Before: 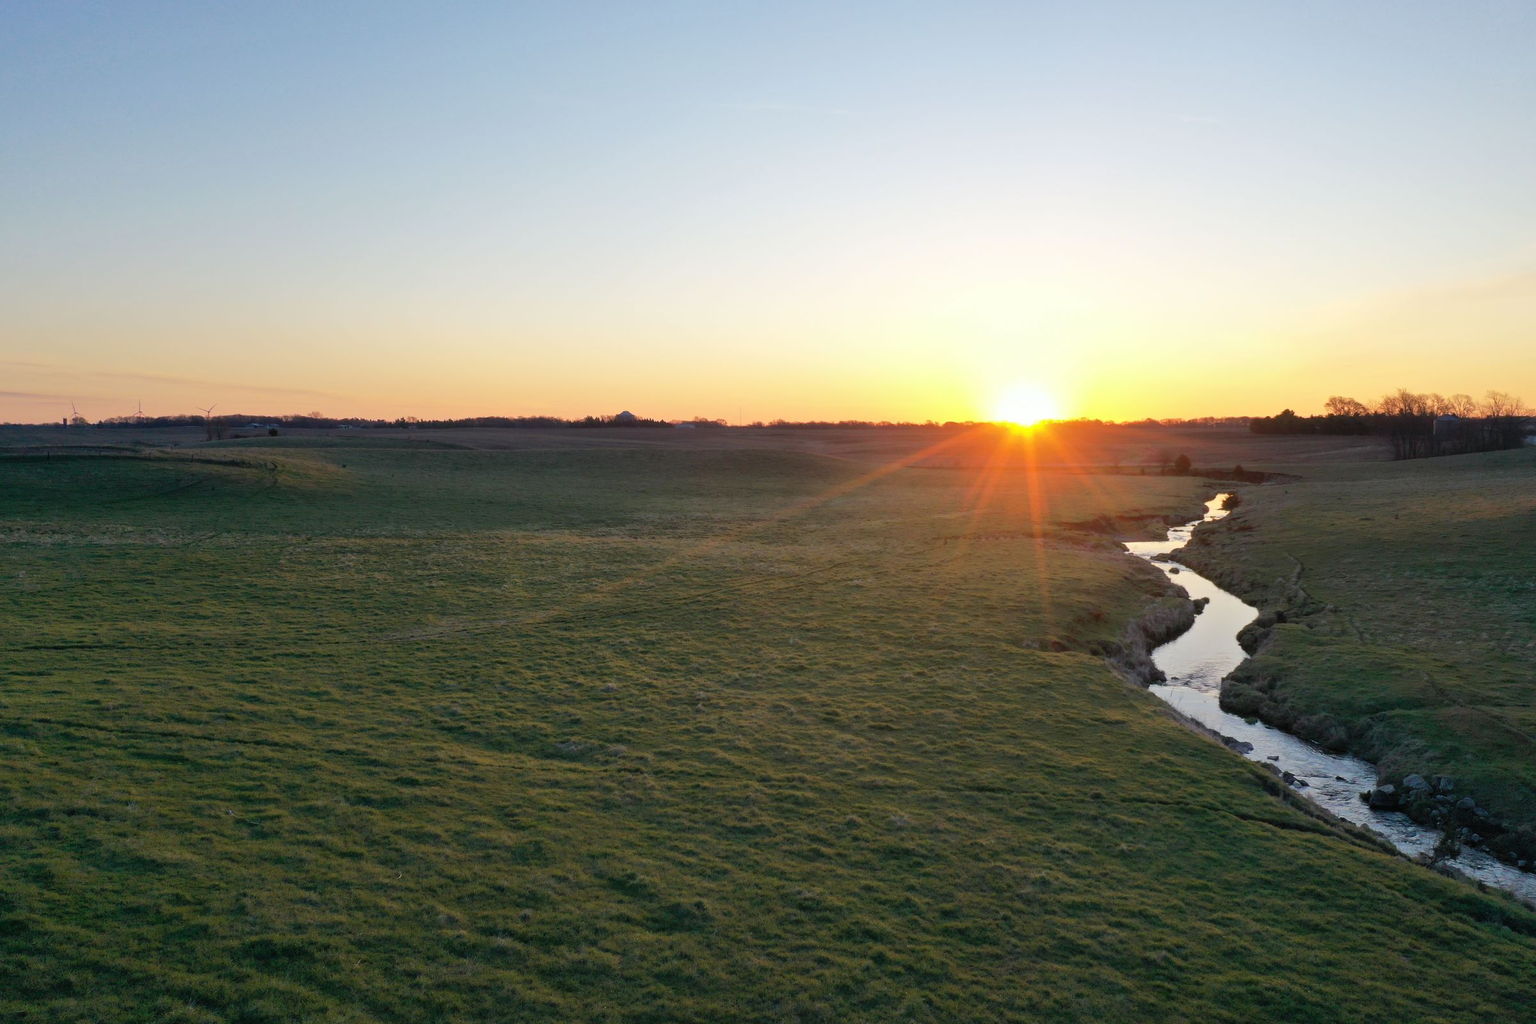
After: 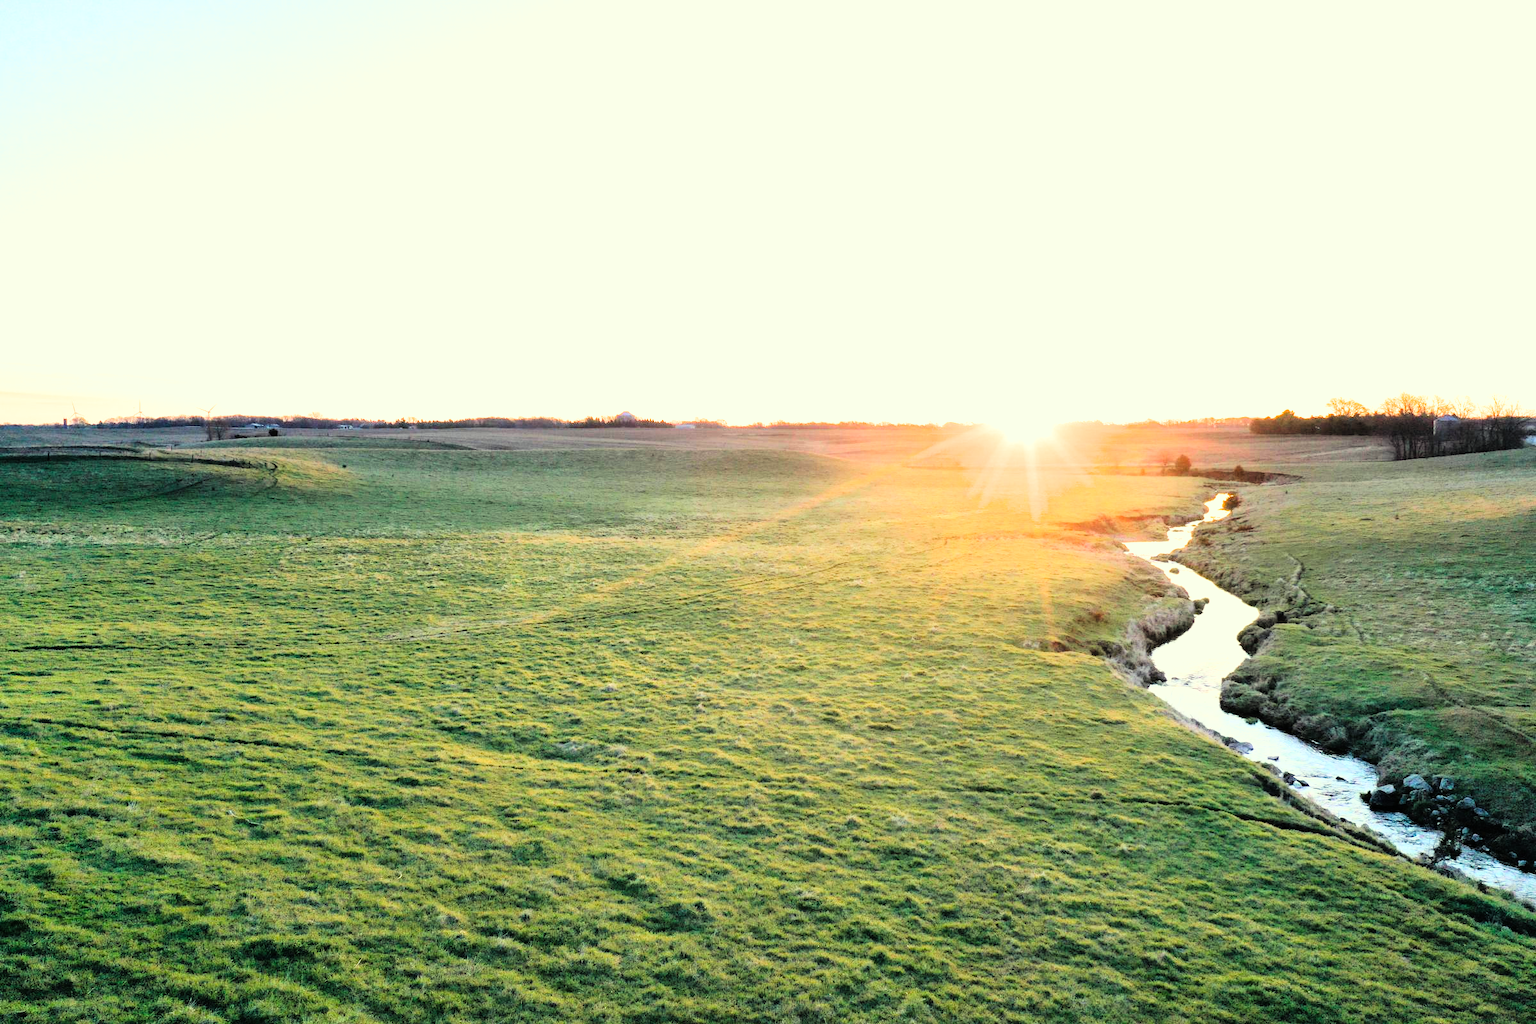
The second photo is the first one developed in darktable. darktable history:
filmic rgb: white relative exposure 2.45 EV, hardness 6.33
color correction: highlights a* -5.94, highlights b* 11.19
exposure: exposure 1.089 EV, compensate highlight preservation false
tone curve: curves: ch0 [(0, 0) (0.084, 0.074) (0.2, 0.297) (0.363, 0.591) (0.495, 0.765) (0.68, 0.901) (0.851, 0.967) (1, 1)], color space Lab, linked channels, preserve colors none
